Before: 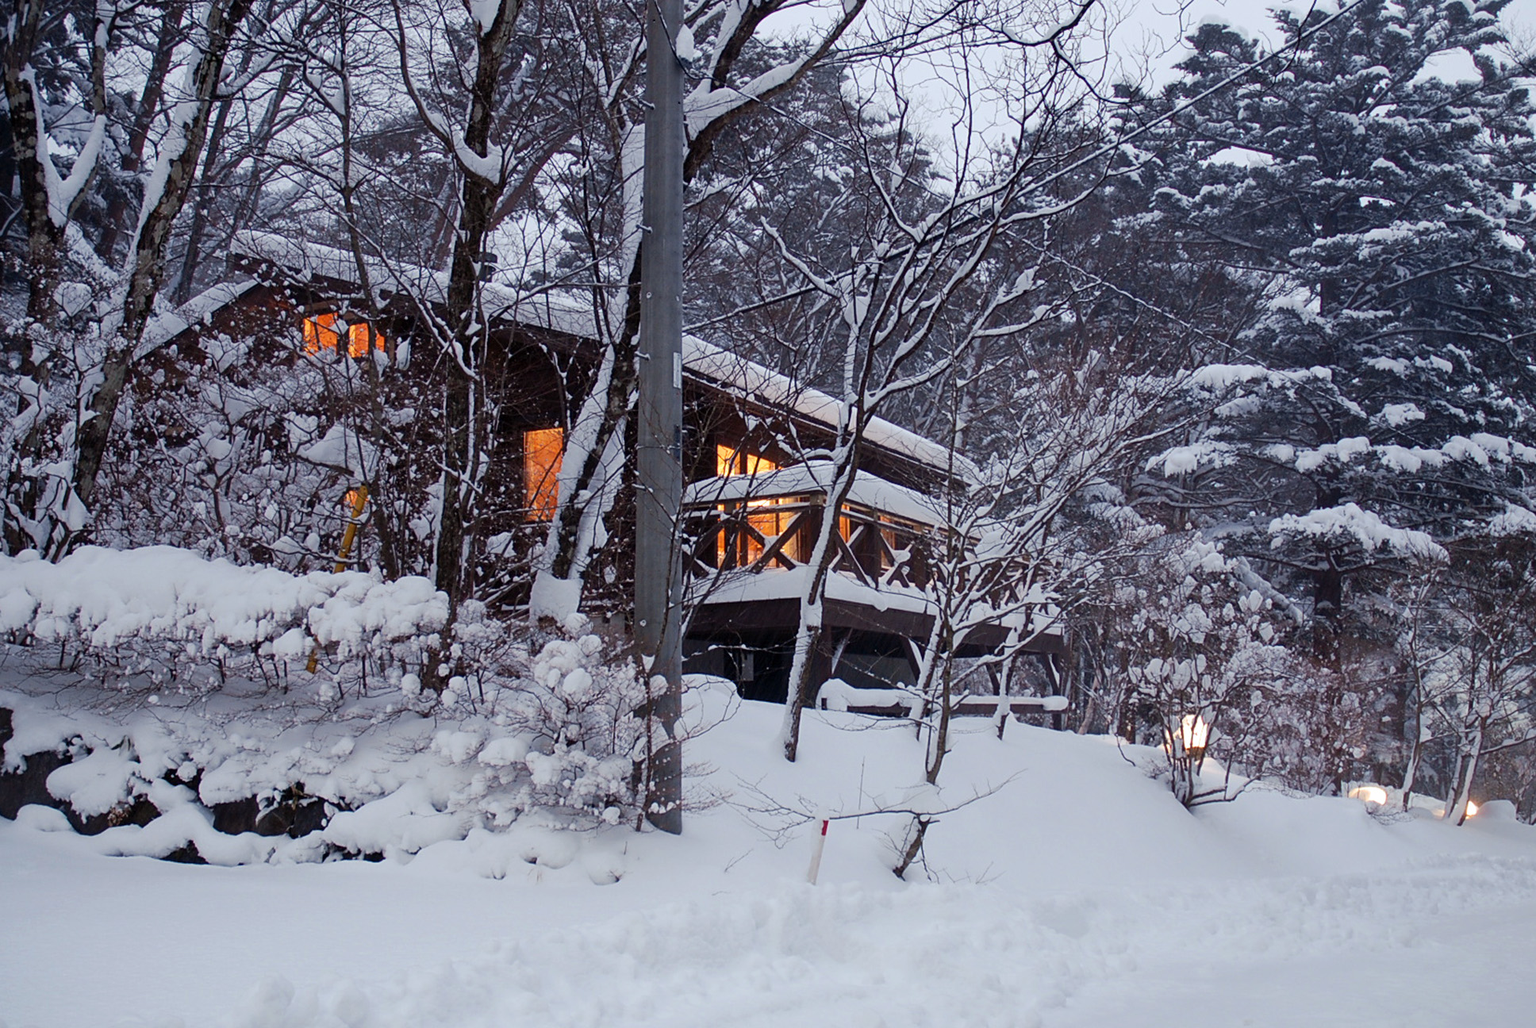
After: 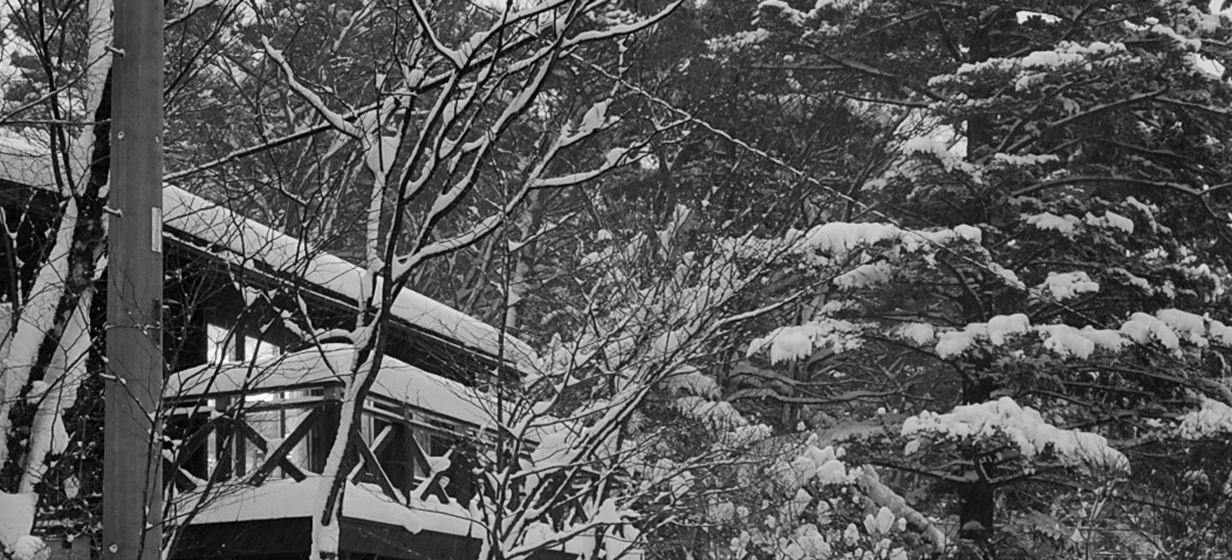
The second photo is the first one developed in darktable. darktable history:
monochrome: on, module defaults
crop: left 36.005%, top 18.293%, right 0.31%, bottom 38.444%
